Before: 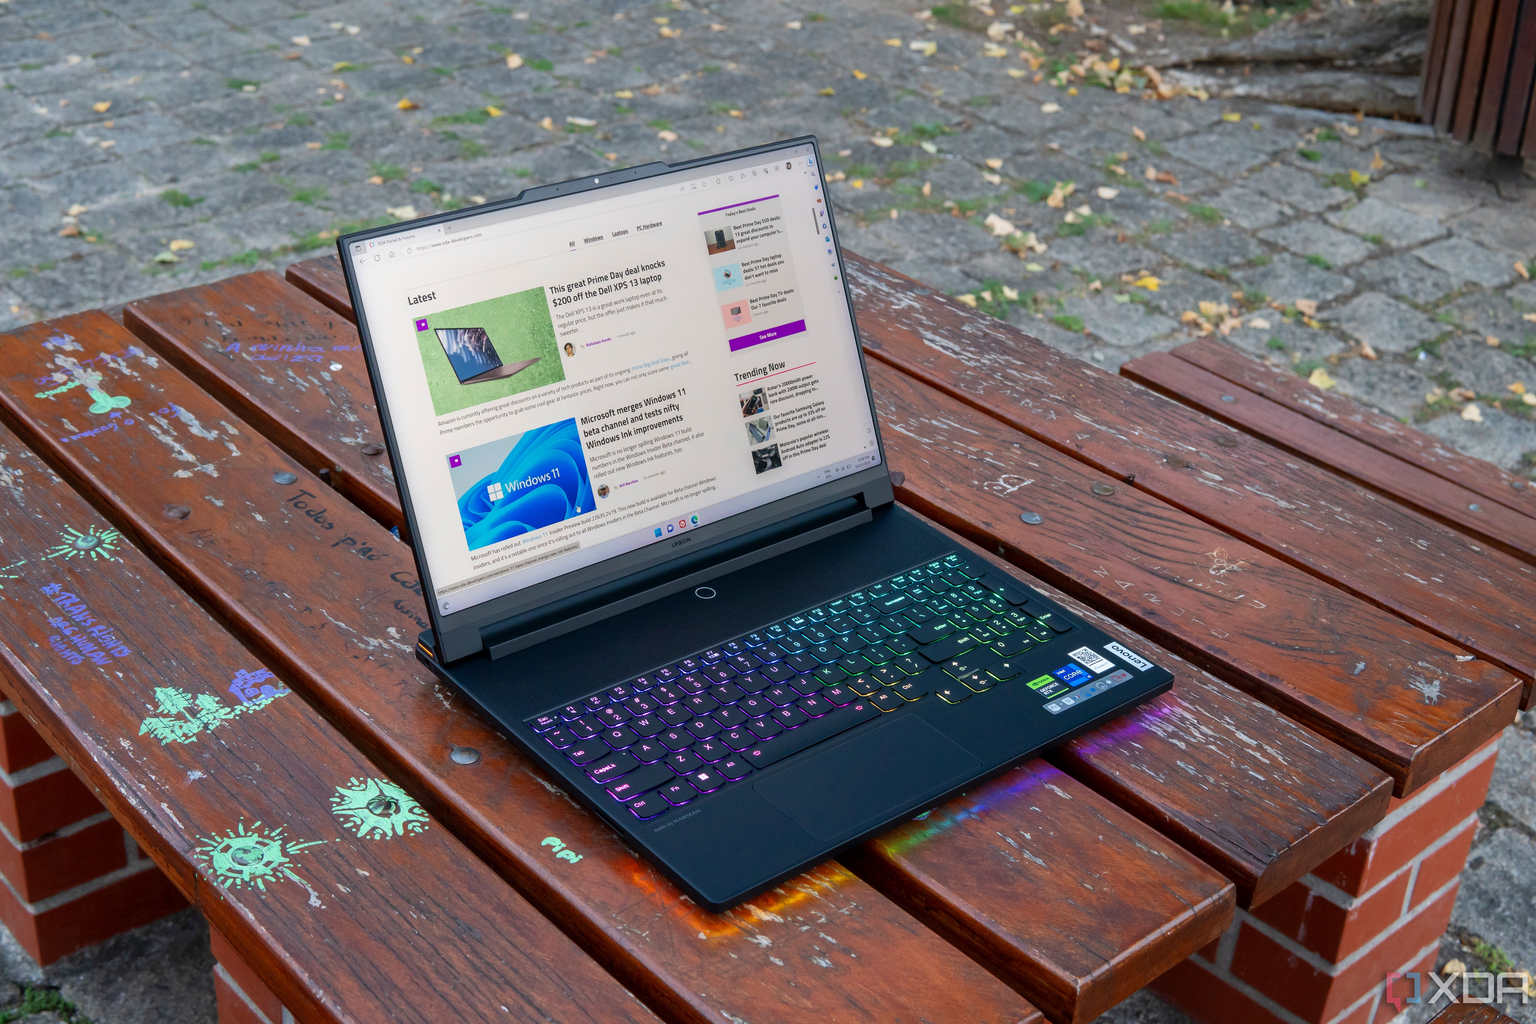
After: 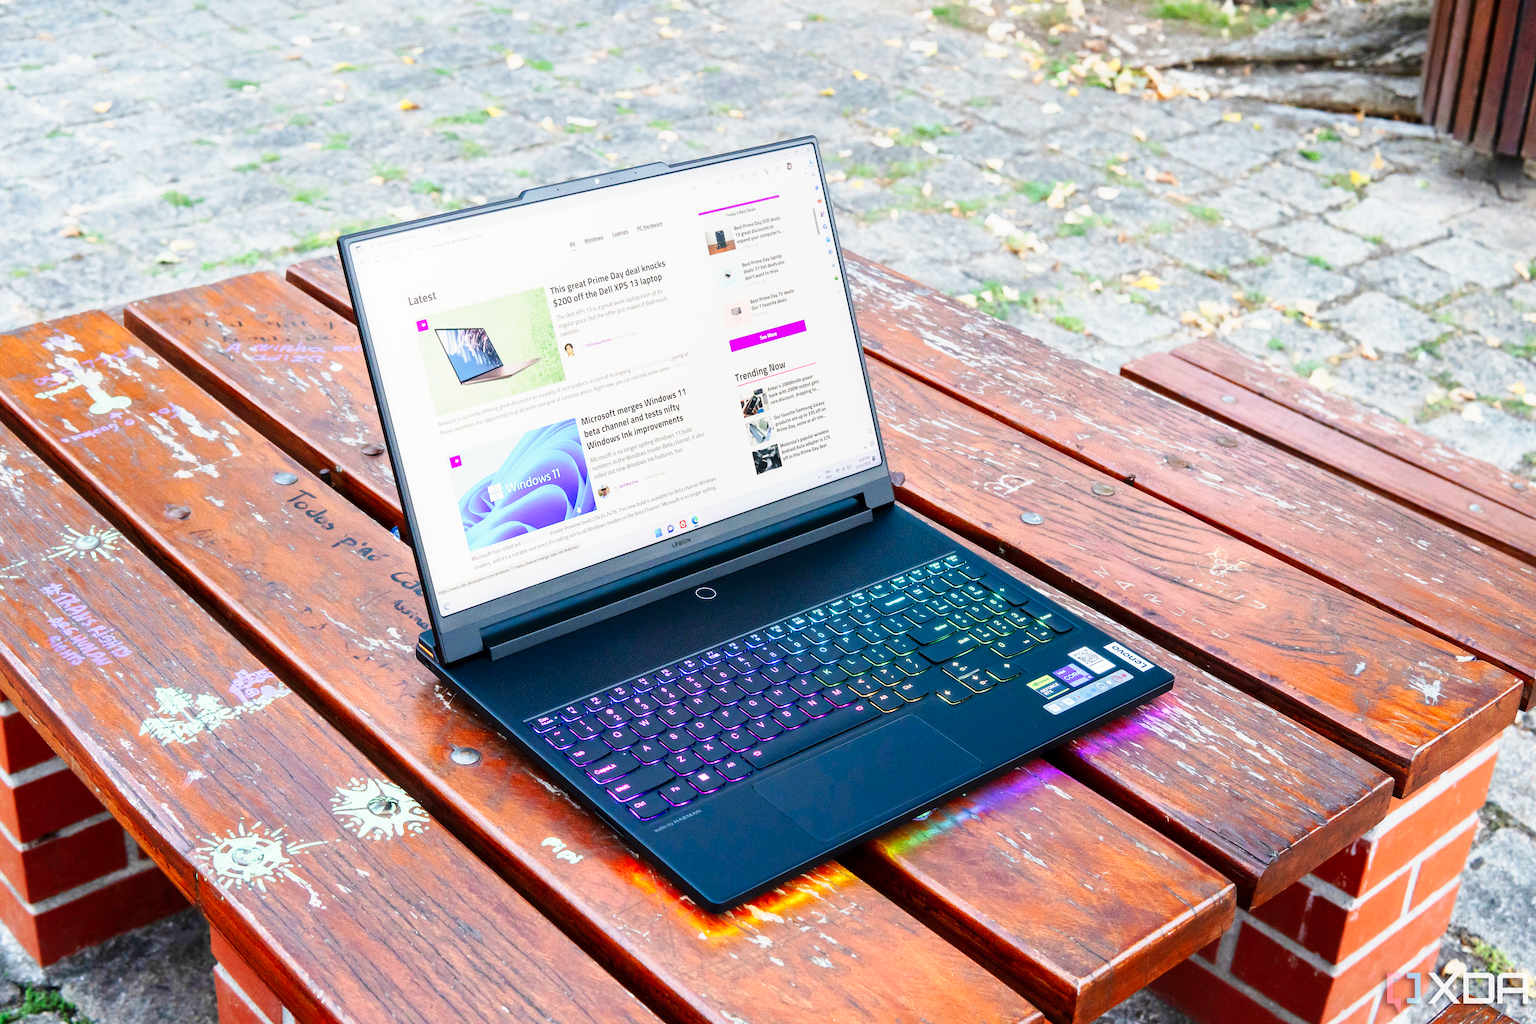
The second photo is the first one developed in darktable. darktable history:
tone curve: curves: ch0 [(0, 0) (0.003, 0.004) (0.011, 0.016) (0.025, 0.035) (0.044, 0.062) (0.069, 0.097) (0.1, 0.143) (0.136, 0.205) (0.177, 0.276) (0.224, 0.36) (0.277, 0.461) (0.335, 0.584) (0.399, 0.686) (0.468, 0.783) (0.543, 0.868) (0.623, 0.927) (0.709, 0.96) (0.801, 0.974) (0.898, 0.986) (1, 1)], preserve colors none
color correction: highlights a* -0.137, highlights b* 0.137
